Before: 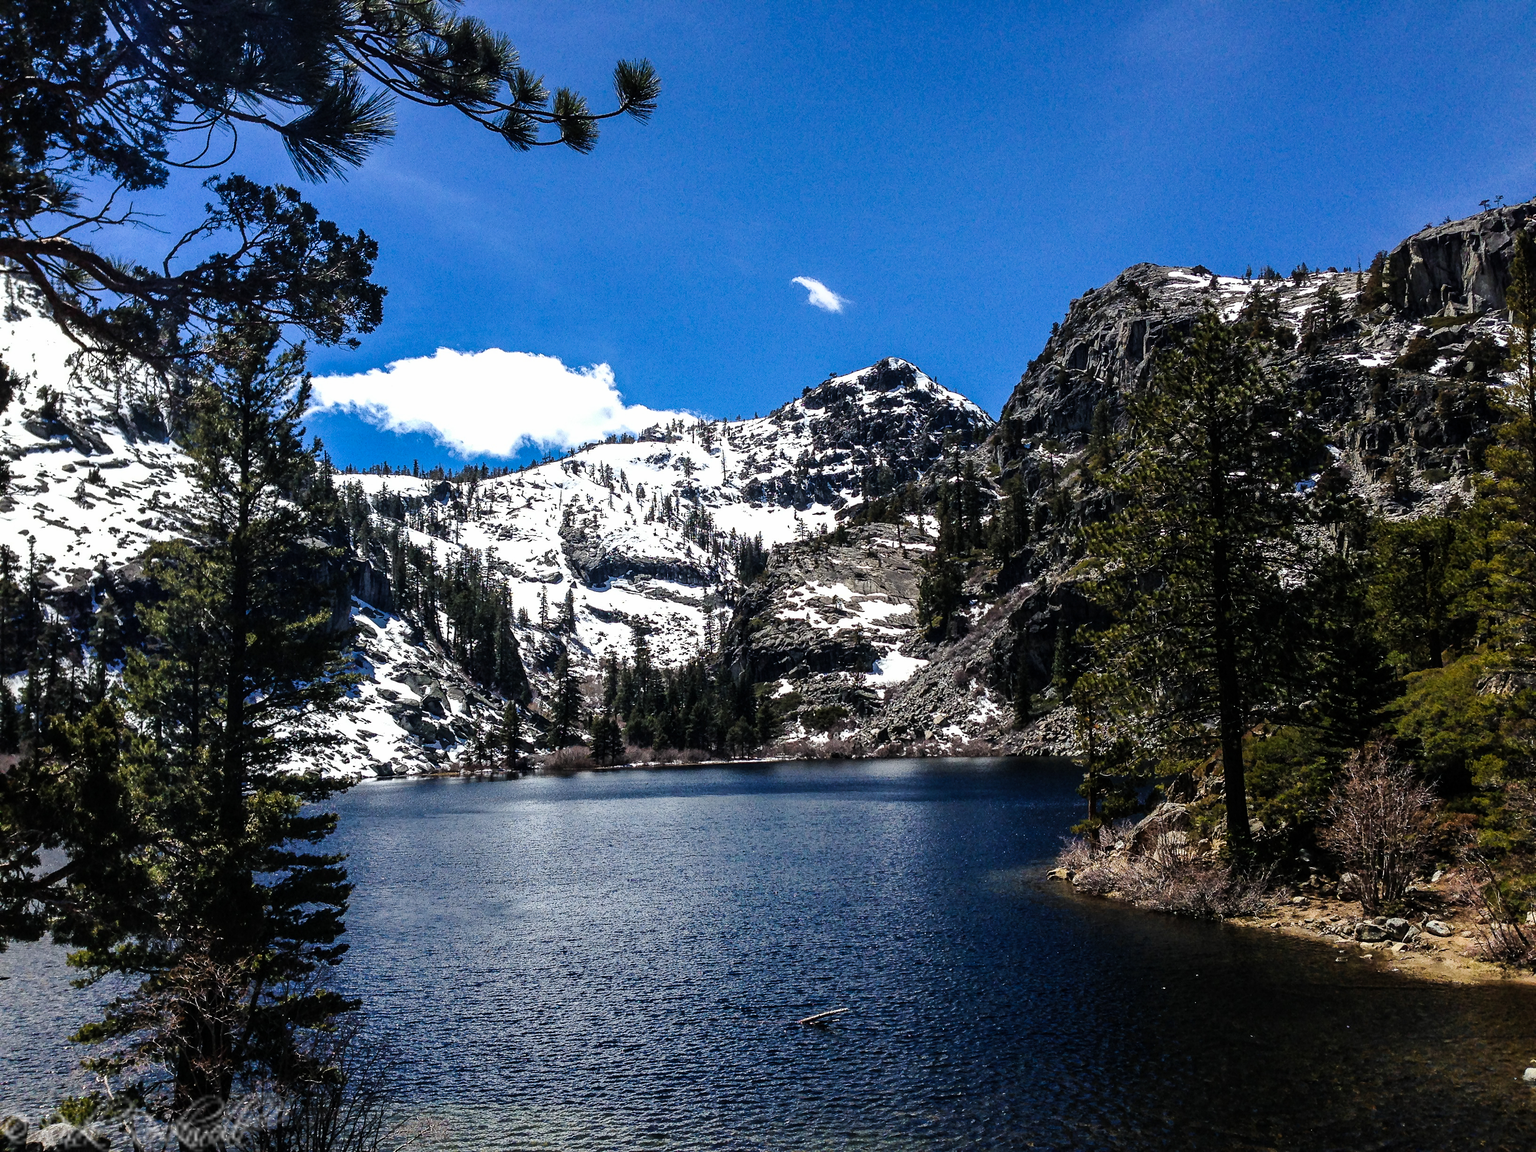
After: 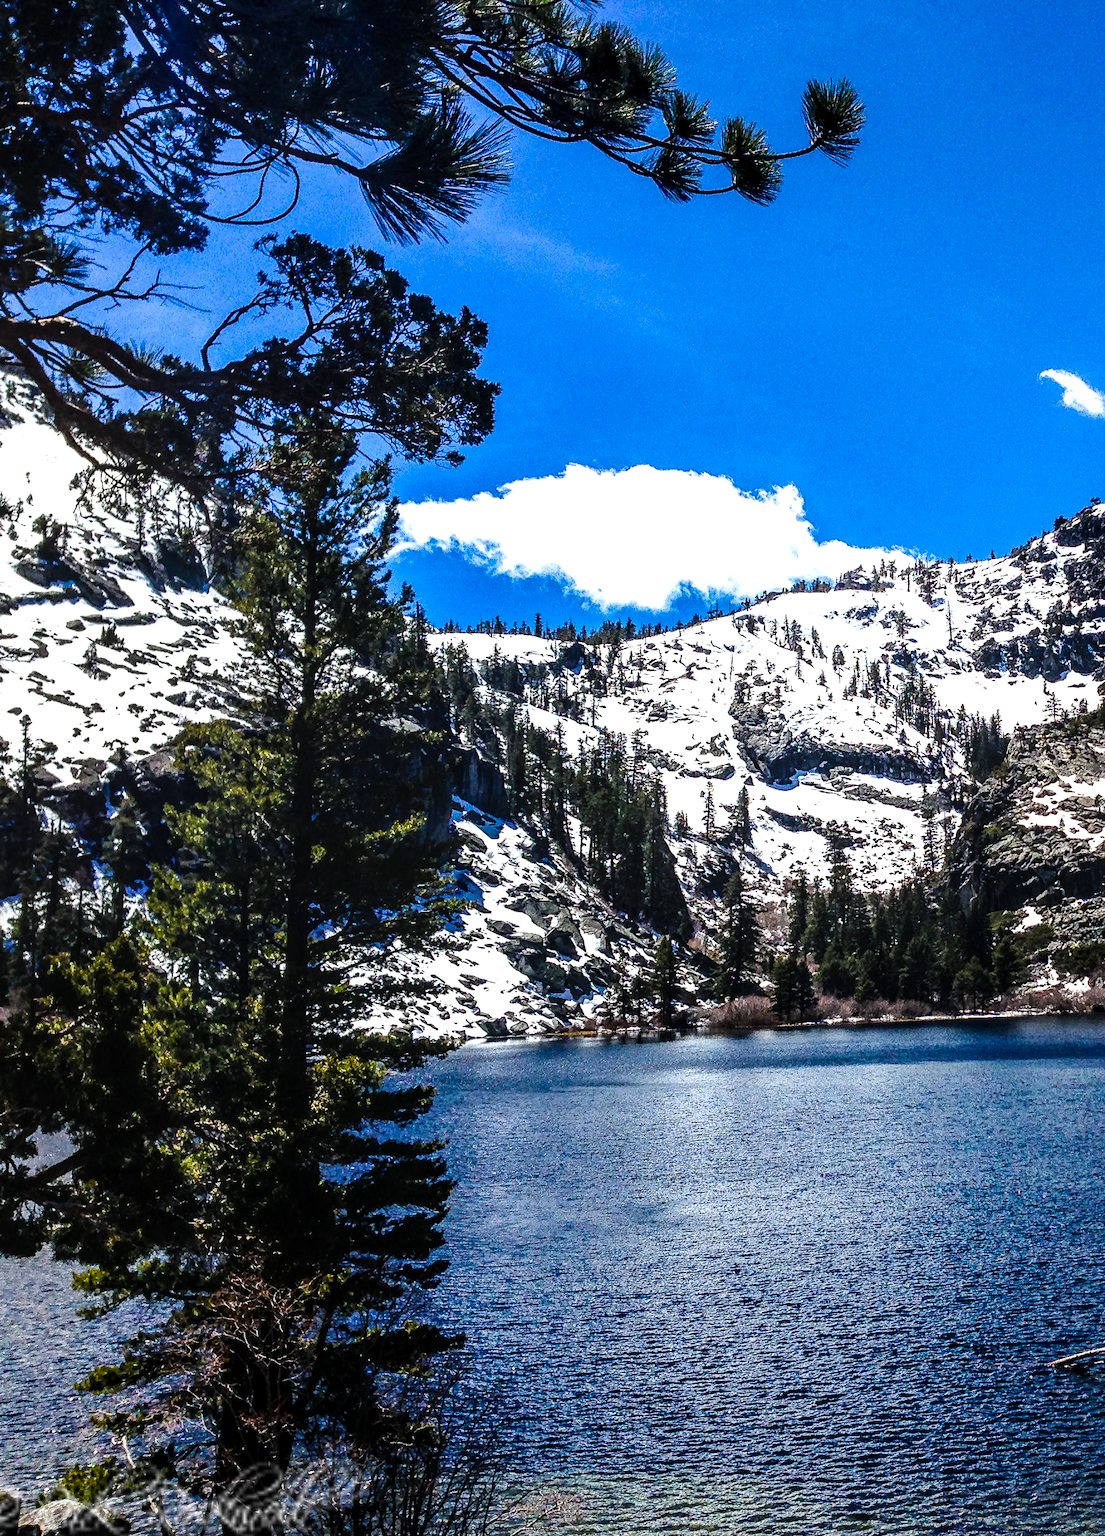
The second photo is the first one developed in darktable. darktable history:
exposure: compensate highlight preservation false
tone equalizer: -8 EV -0.427 EV, -7 EV -0.376 EV, -6 EV -0.372 EV, -5 EV -0.243 EV, -3 EV 0.241 EV, -2 EV 0.355 EV, -1 EV 0.384 EV, +0 EV 0.447 EV, edges refinement/feathering 500, mask exposure compensation -1.57 EV, preserve details no
crop: left 0.843%, right 45.252%, bottom 0.091%
local contrast: on, module defaults
velvia: strength 32.48%, mid-tones bias 0.205
